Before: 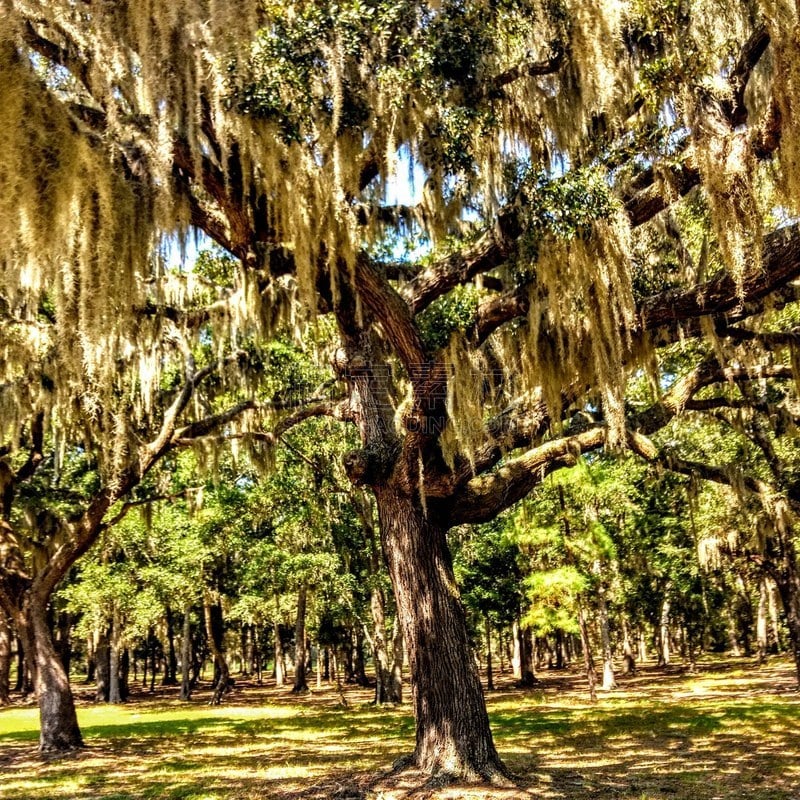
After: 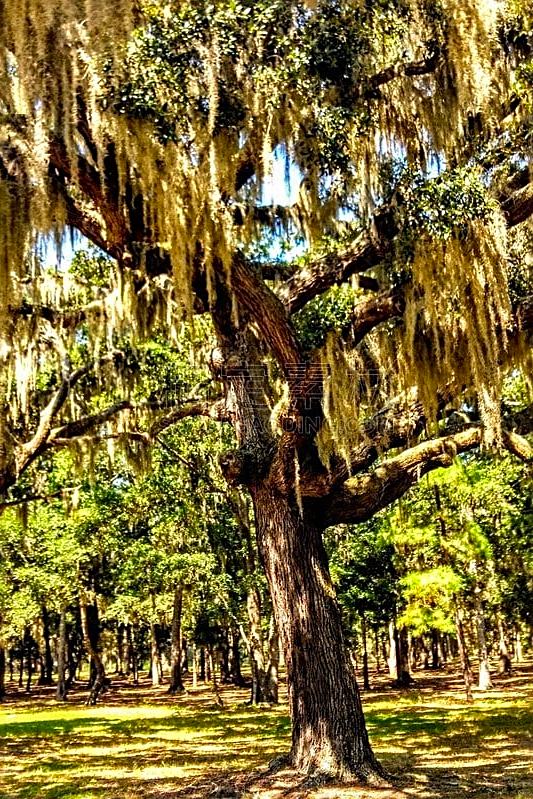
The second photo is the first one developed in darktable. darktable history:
crop and rotate: left 15.546%, right 17.787%
sharpen: on, module defaults
color zones: curves: ch0 [(0, 0.613) (0.01, 0.613) (0.245, 0.448) (0.498, 0.529) (0.642, 0.665) (0.879, 0.777) (0.99, 0.613)]; ch1 [(0, 0) (0.143, 0) (0.286, 0) (0.429, 0) (0.571, 0) (0.714, 0) (0.857, 0)], mix -121.96%
